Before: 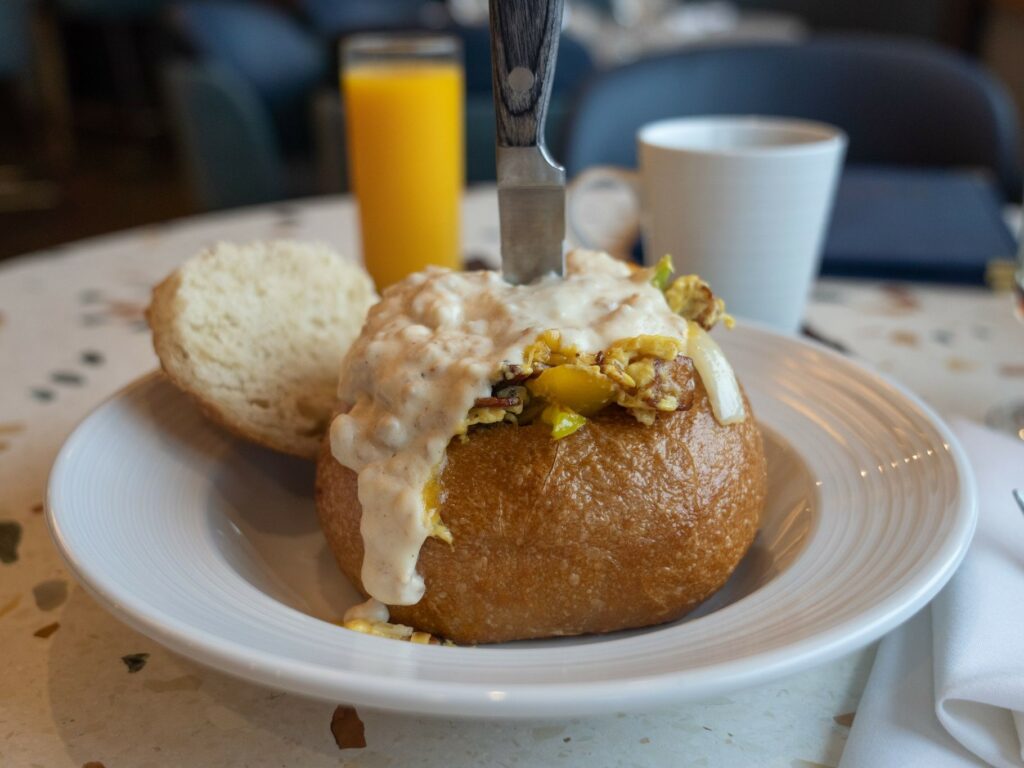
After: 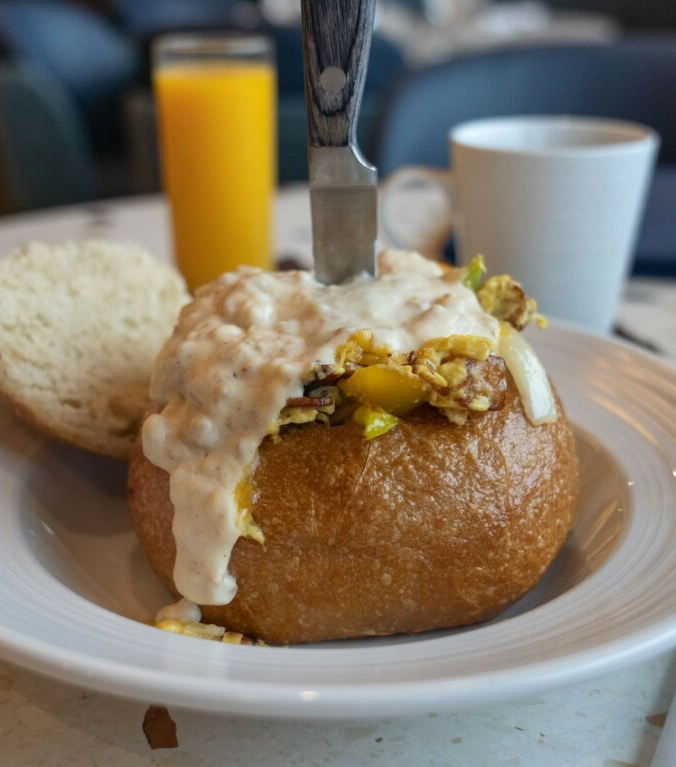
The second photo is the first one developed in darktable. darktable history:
shadows and highlights: highlights color adjustment 0%, low approximation 0.01, soften with gaussian
crop and rotate: left 18.442%, right 15.508%
